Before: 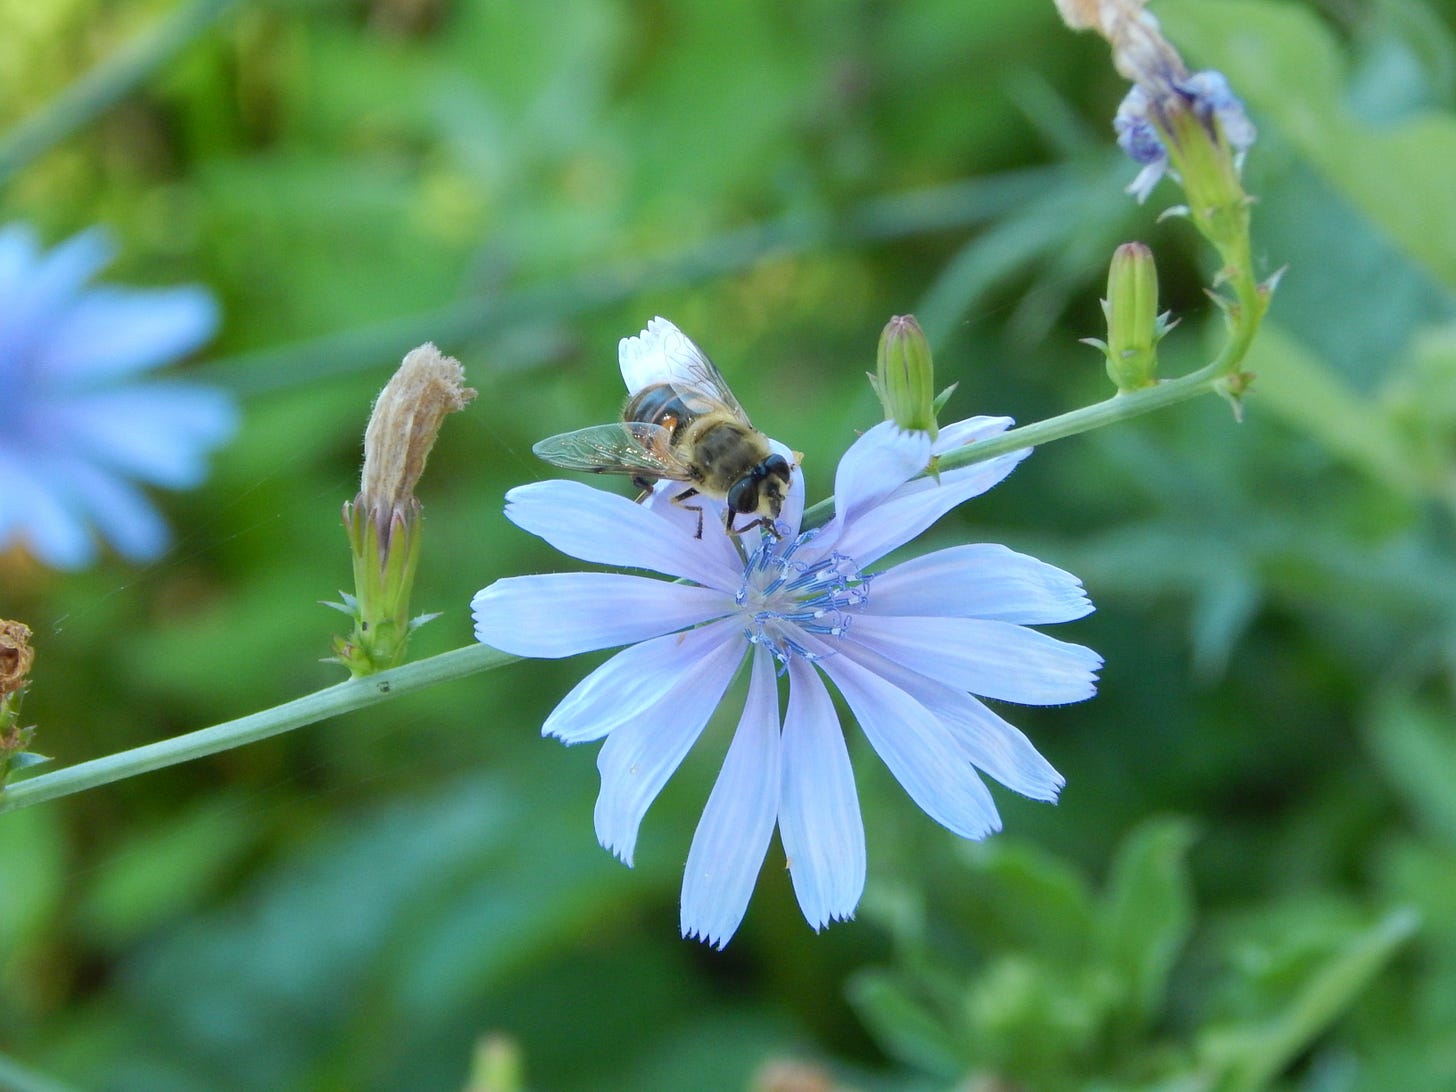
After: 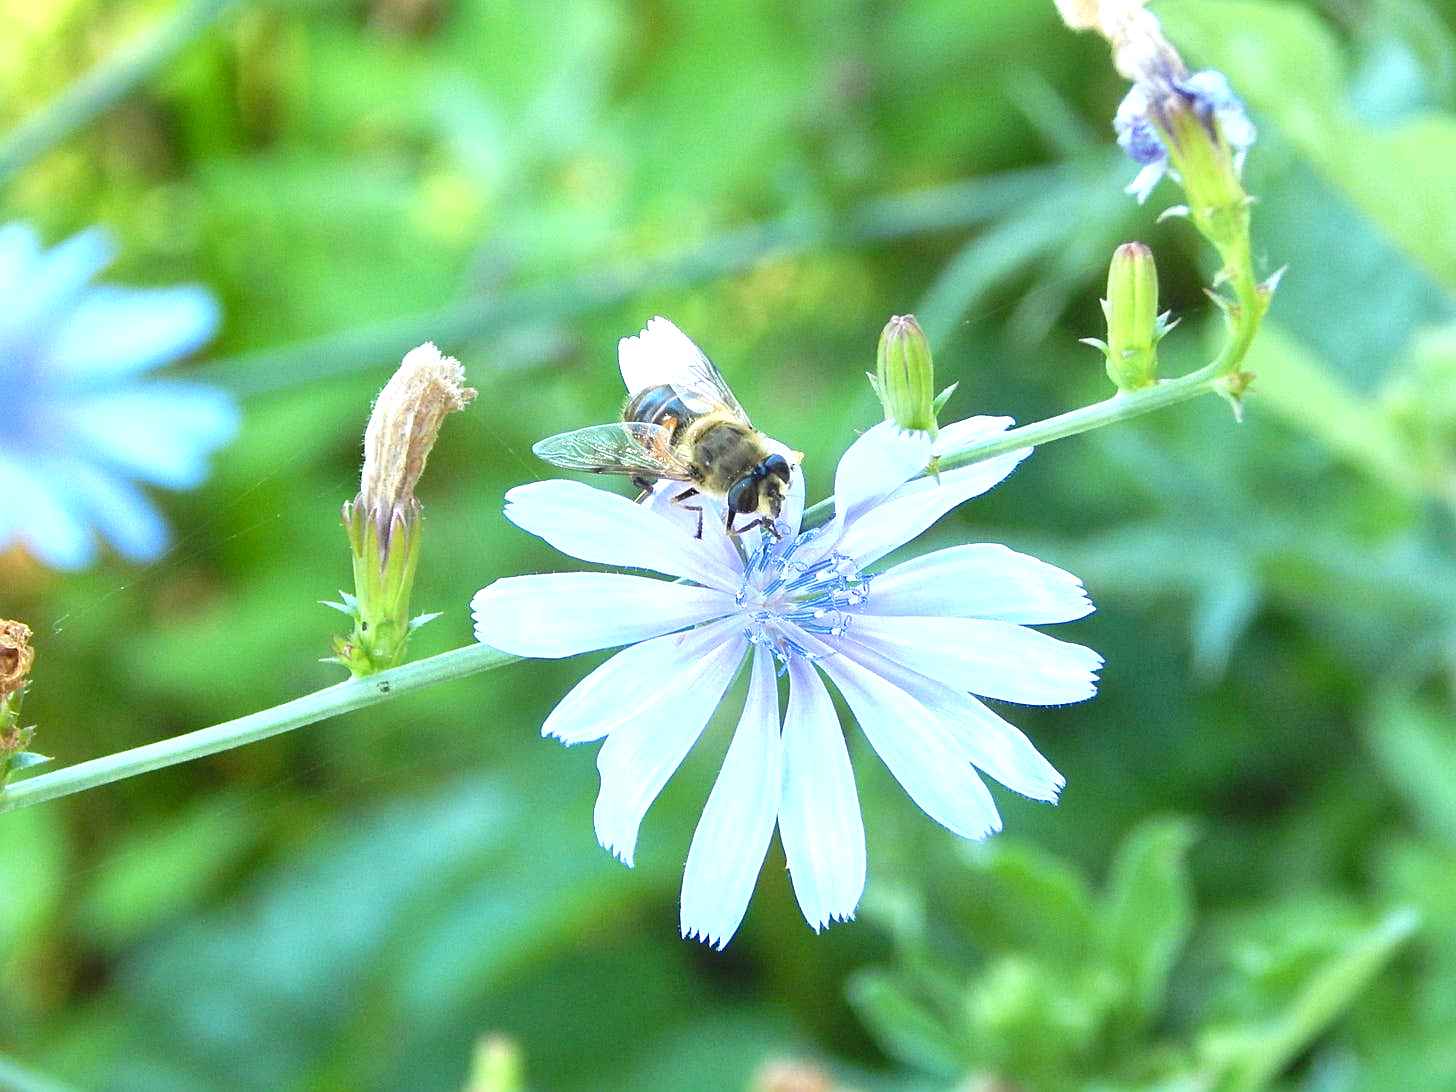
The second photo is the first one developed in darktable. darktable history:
shadows and highlights: shadows 25.03, highlights -23.37
sharpen: on, module defaults
exposure: black level correction 0, exposure 1.105 EV, compensate exposure bias true, compensate highlight preservation false
tone equalizer: on, module defaults
local contrast: mode bilateral grid, contrast 14, coarseness 37, detail 106%, midtone range 0.2
